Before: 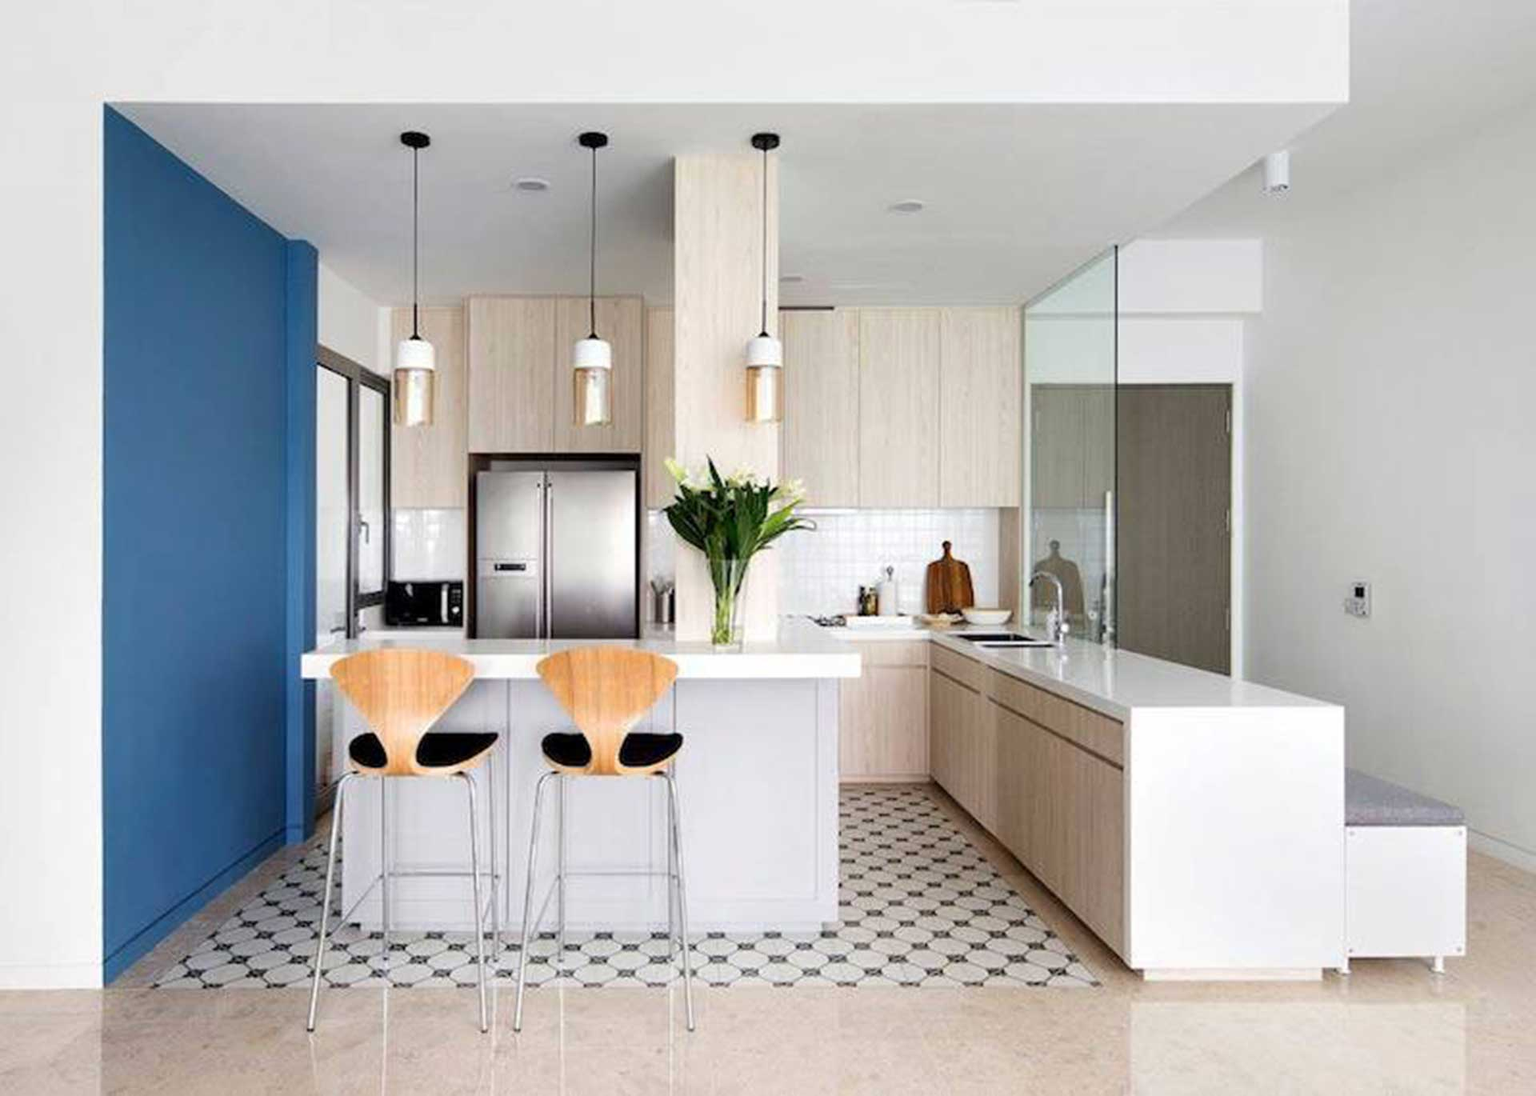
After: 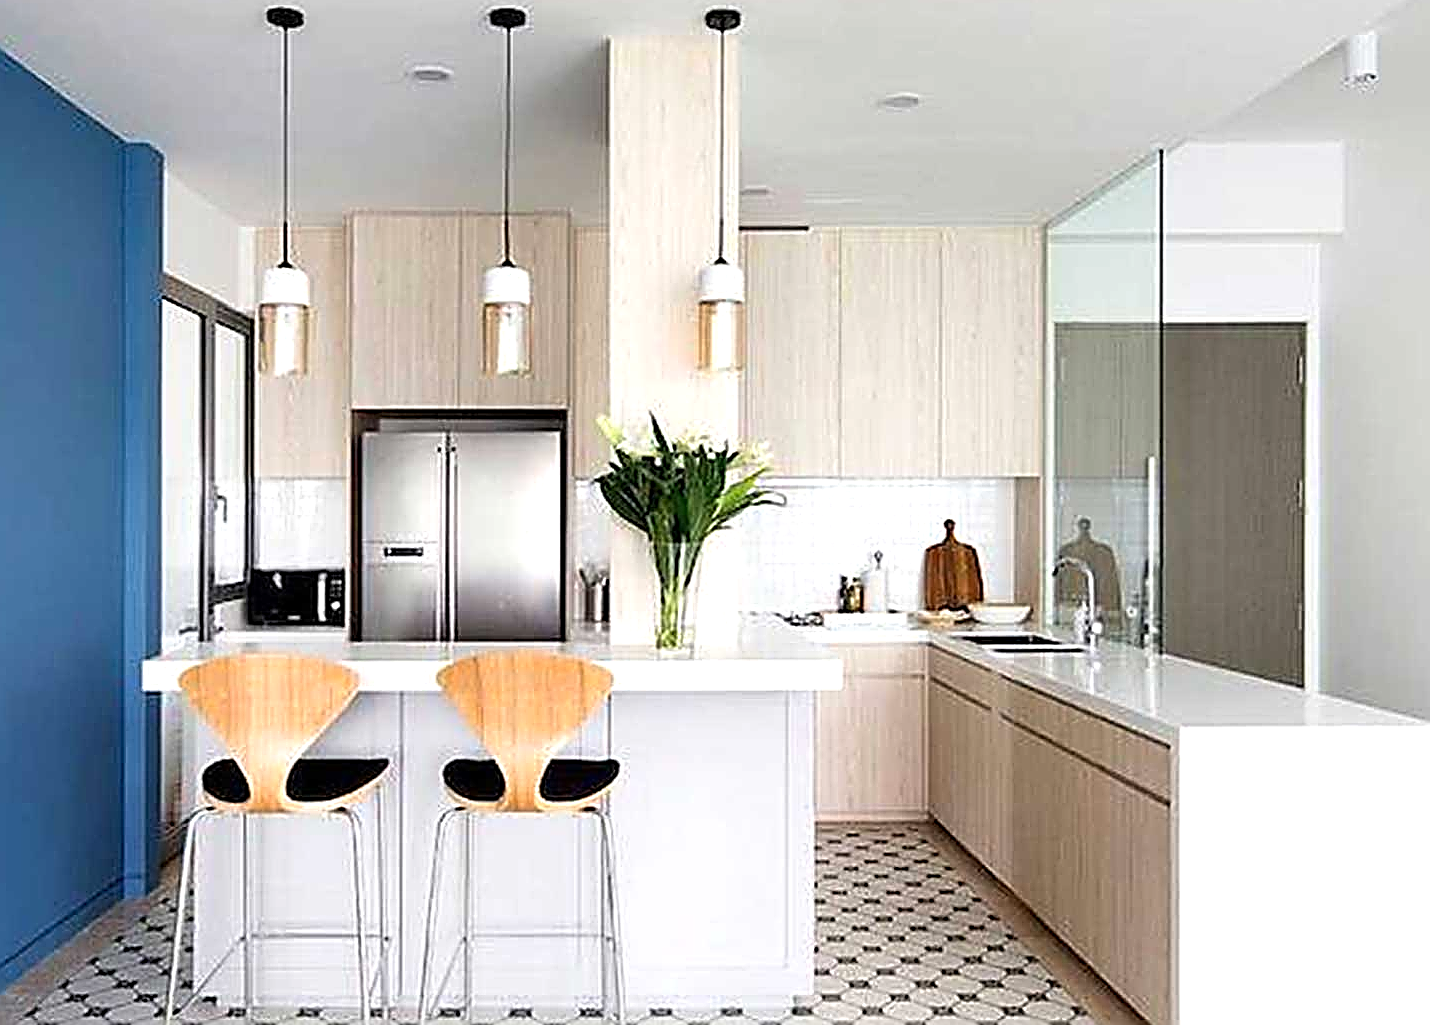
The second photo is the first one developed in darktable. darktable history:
exposure: exposure 0.299 EV, compensate exposure bias true, compensate highlight preservation false
sharpen: amount 1.987
crop and rotate: left 12.189%, top 11.482%, right 13.322%, bottom 13.678%
